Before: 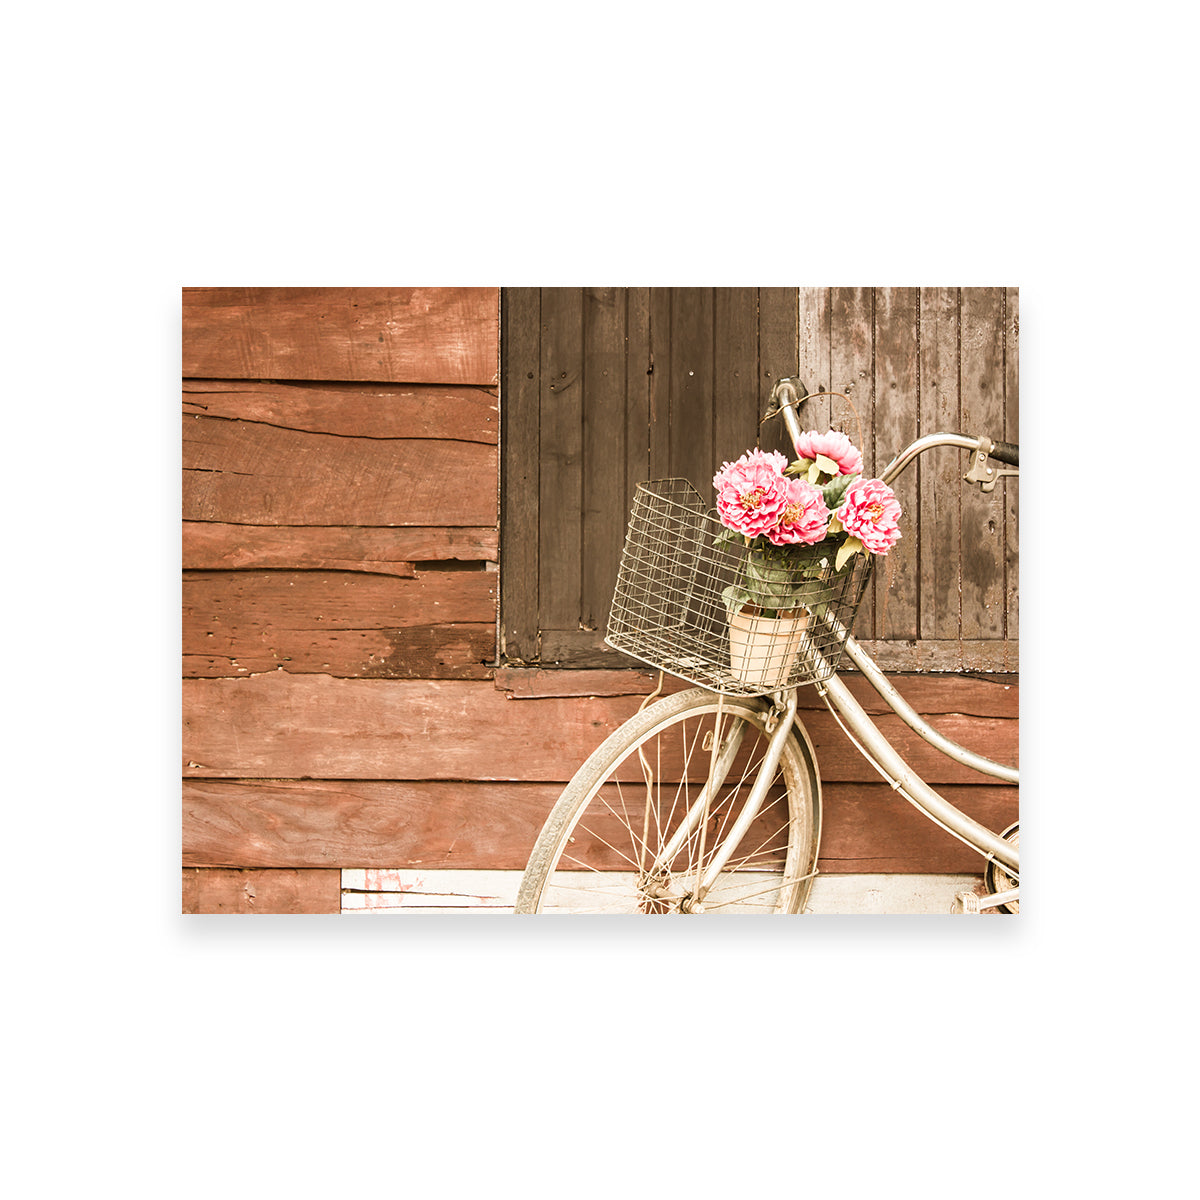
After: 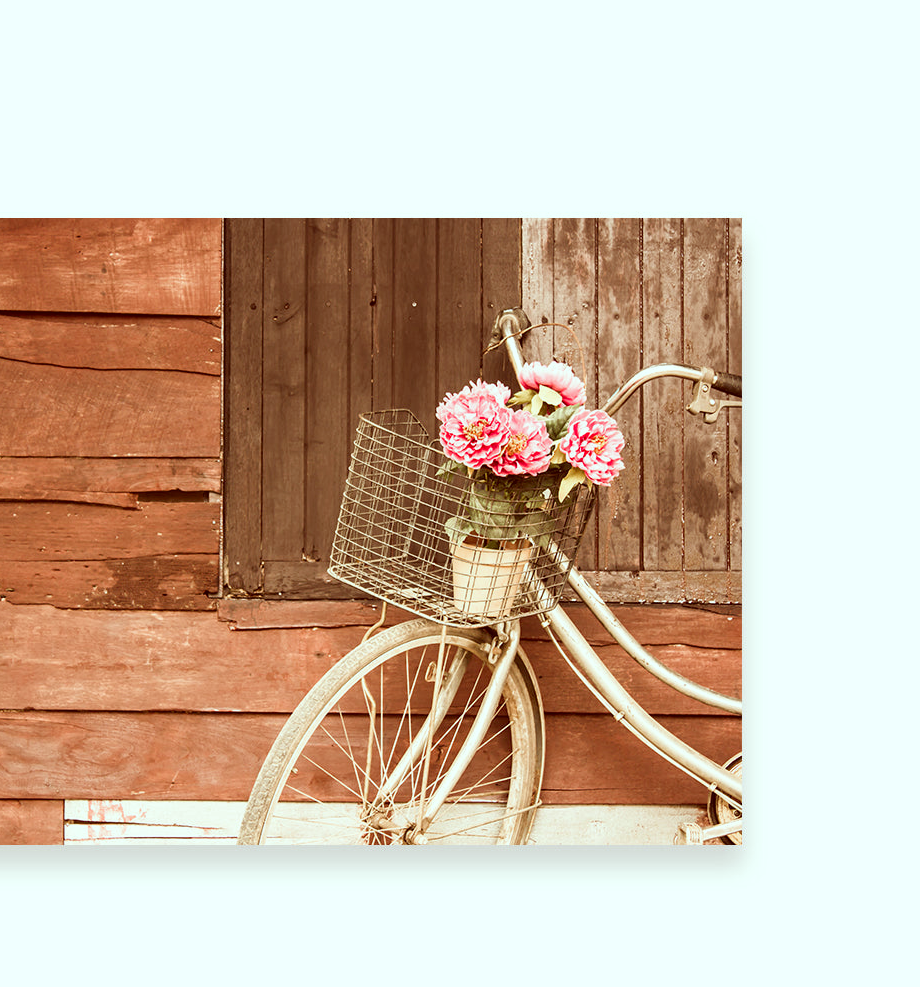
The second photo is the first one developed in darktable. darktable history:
color correction: highlights a* -7.23, highlights b* -0.161, shadows a* 20.08, shadows b* 11.73
crop: left 23.095%, top 5.827%, bottom 11.854%
